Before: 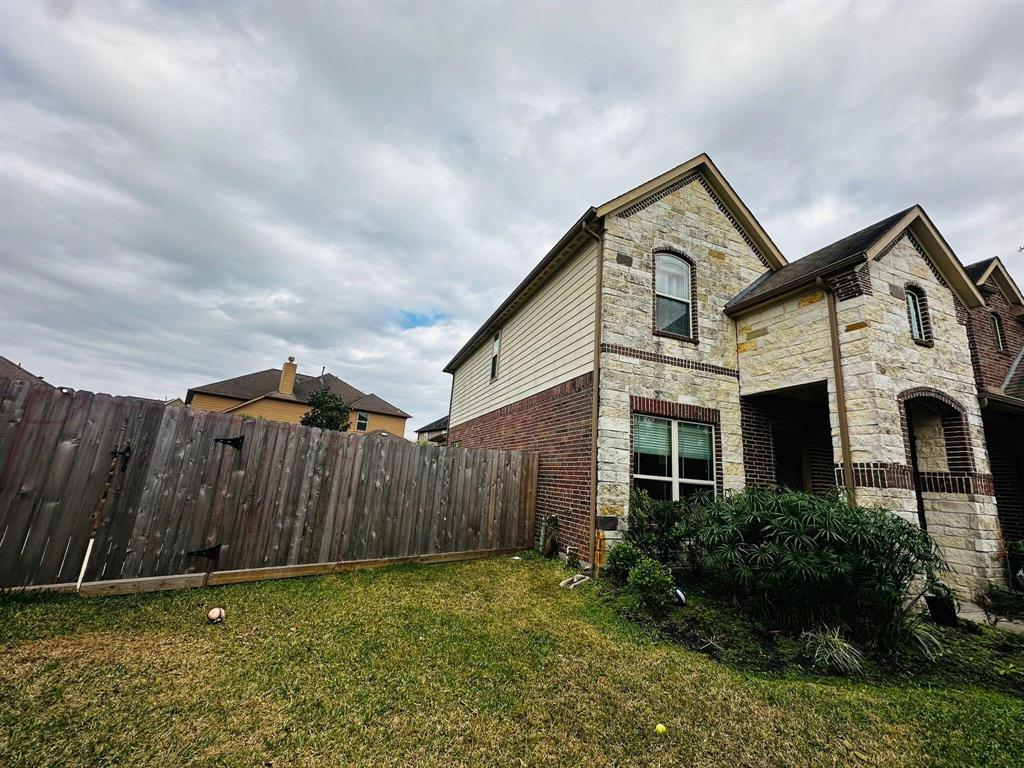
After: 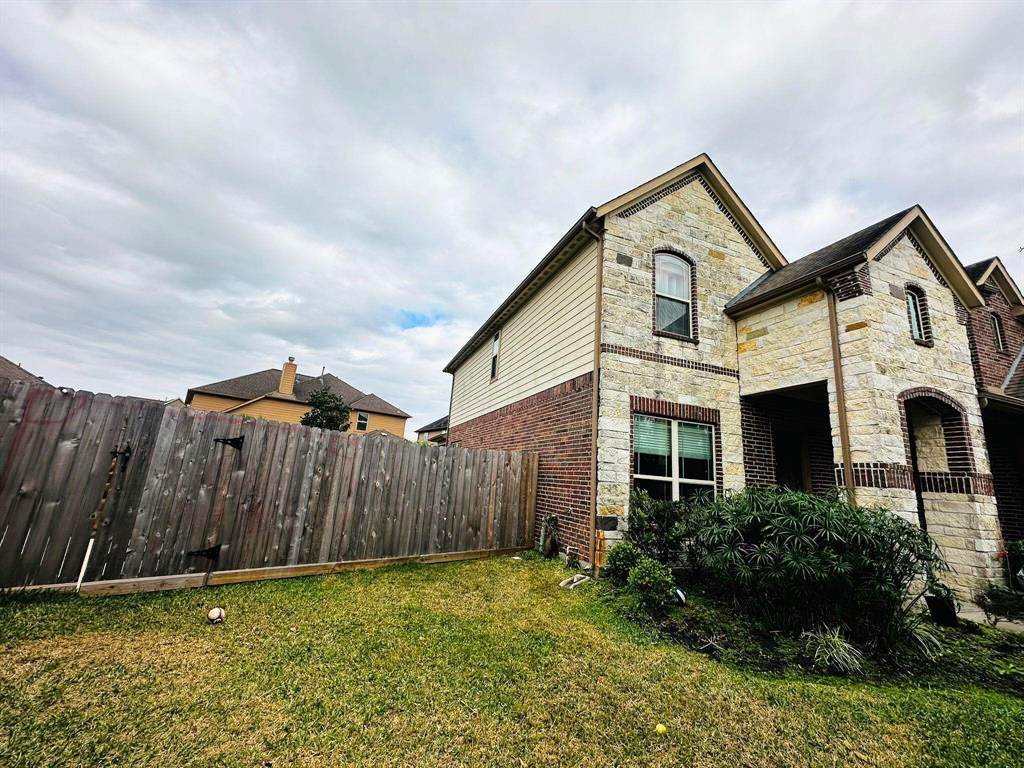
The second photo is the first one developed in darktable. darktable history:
tone curve: curves: ch0 [(0, 0) (0.051, 0.047) (0.102, 0.099) (0.228, 0.275) (0.432, 0.535) (0.695, 0.778) (0.908, 0.946) (1, 1)]; ch1 [(0, 0) (0.339, 0.298) (0.402, 0.363) (0.453, 0.421) (0.483, 0.469) (0.494, 0.493) (0.504, 0.501) (0.527, 0.538) (0.563, 0.595) (0.597, 0.632) (1, 1)]; ch2 [(0, 0) (0.48, 0.48) (0.504, 0.5) (0.539, 0.554) (0.59, 0.63) (0.642, 0.684) (0.824, 0.815) (1, 1)], color space Lab, linked channels, preserve colors none
